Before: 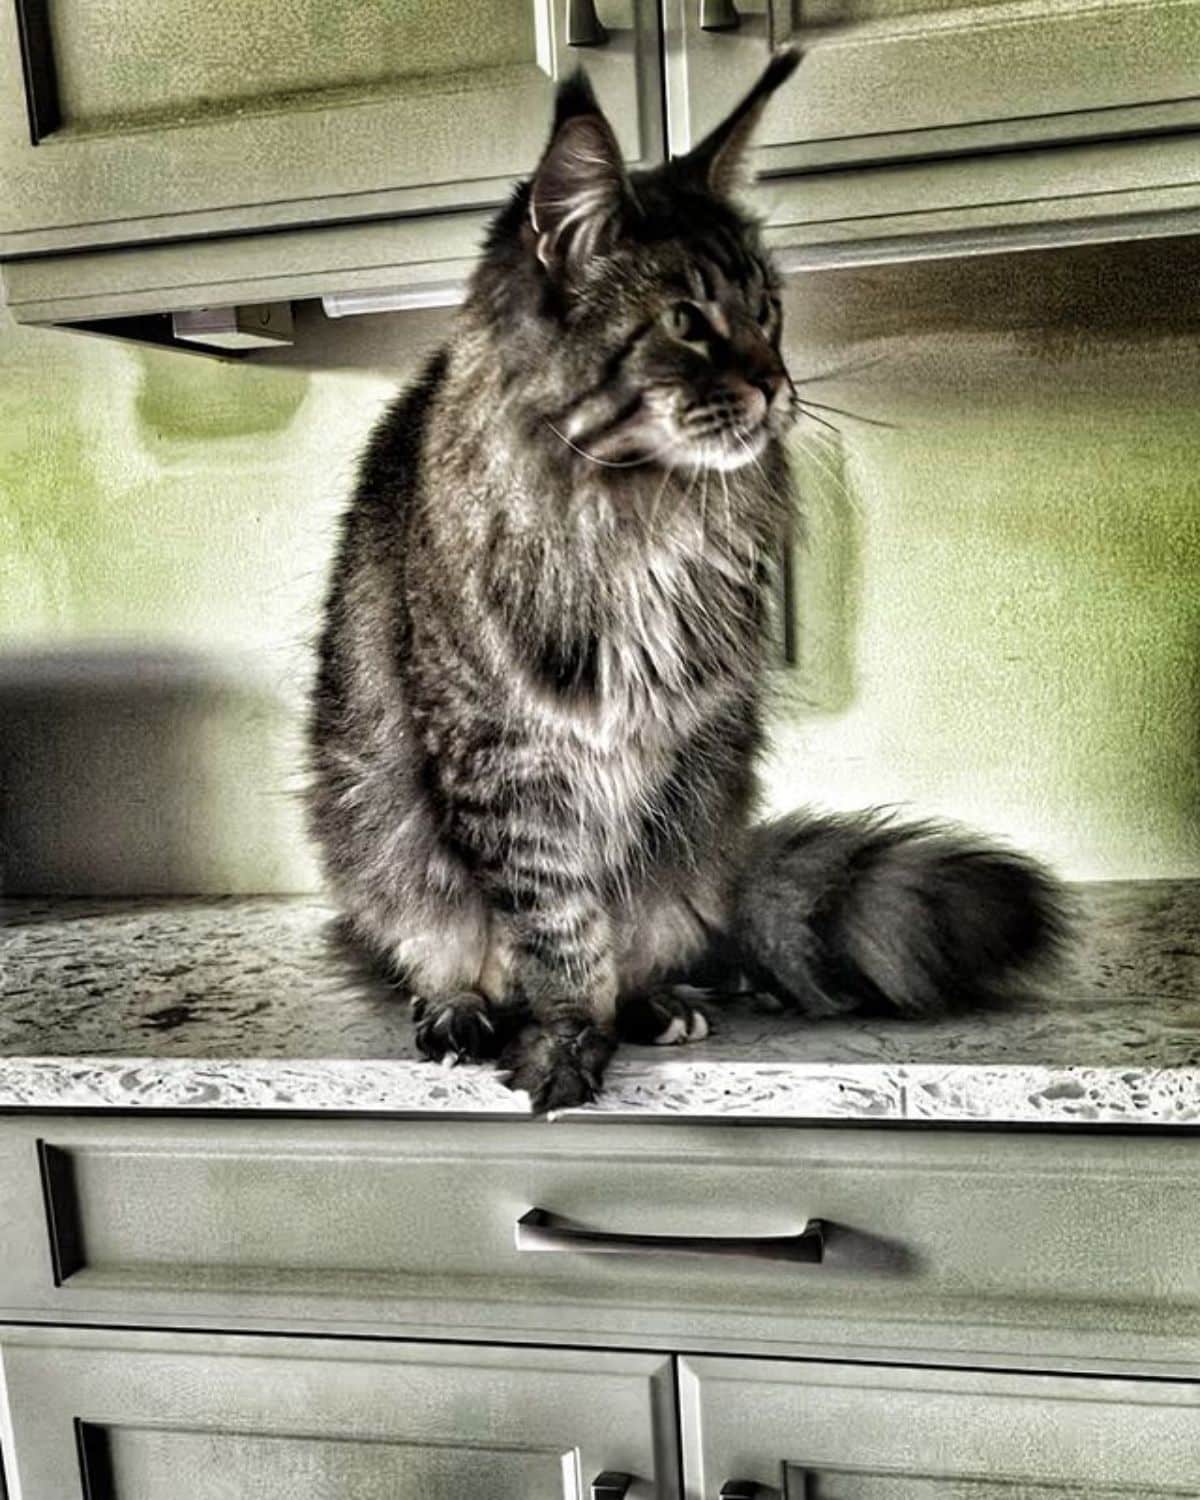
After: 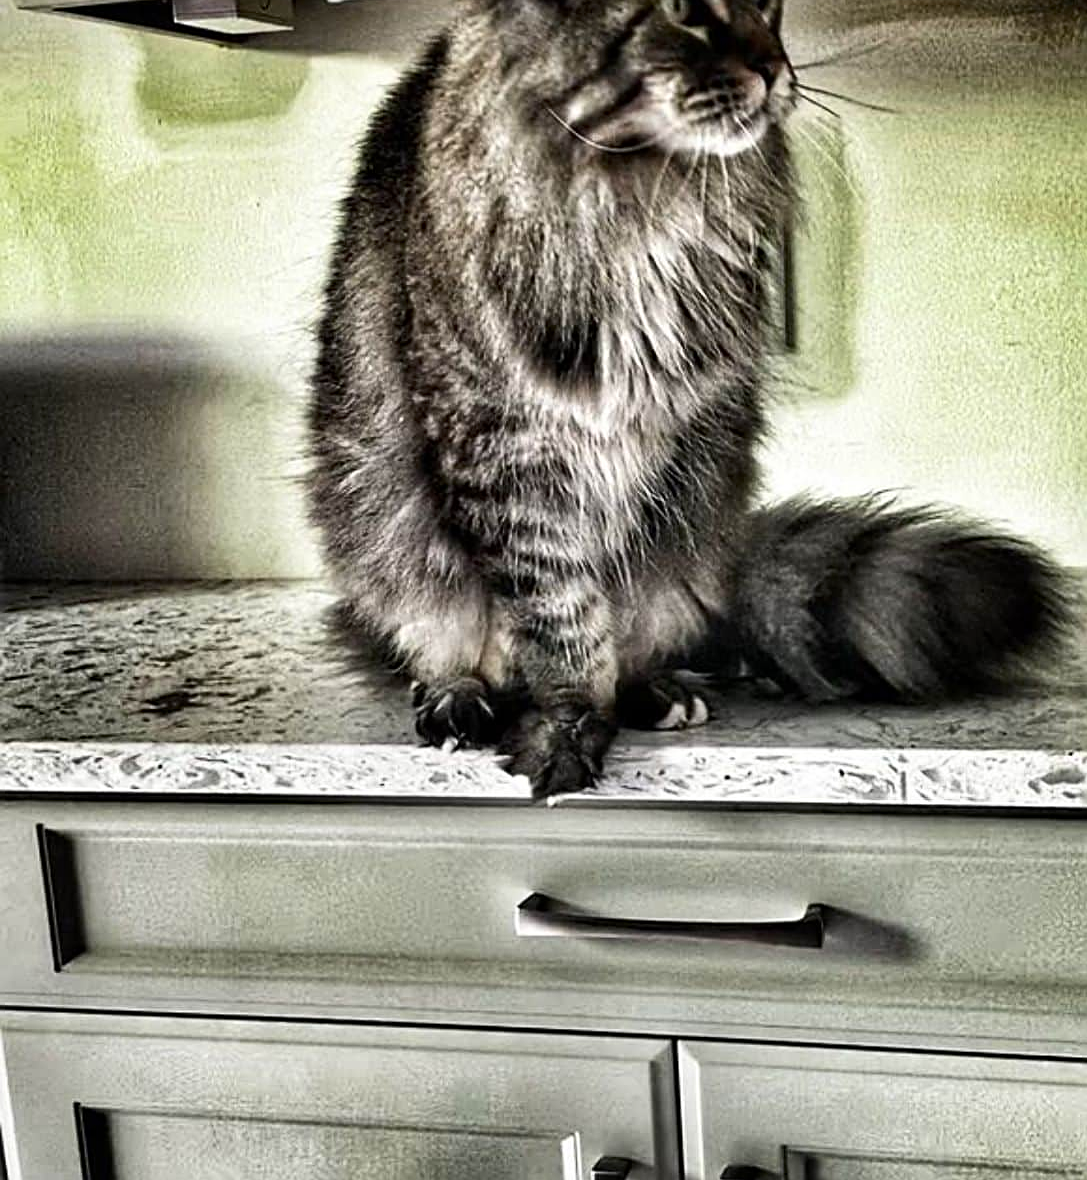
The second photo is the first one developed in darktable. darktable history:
crop: top 21.001%, right 9.393%, bottom 0.326%
sharpen: on, module defaults
contrast brightness saturation: contrast 0.14
